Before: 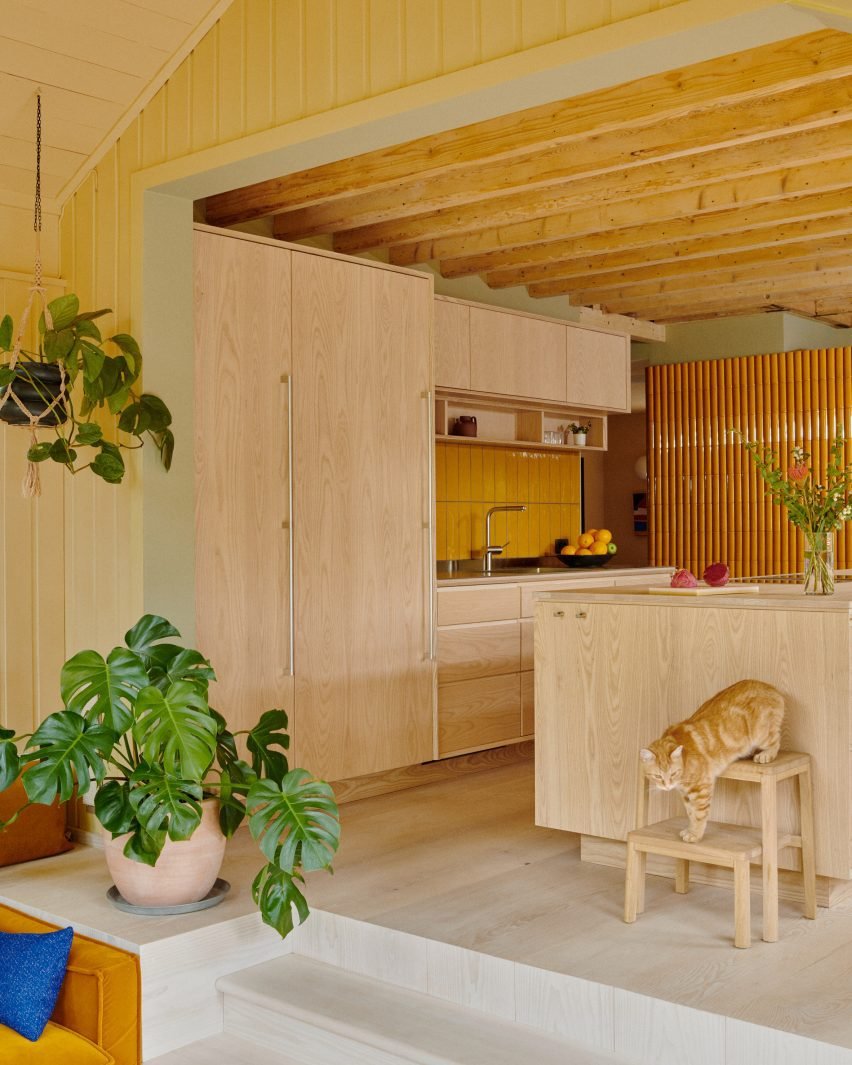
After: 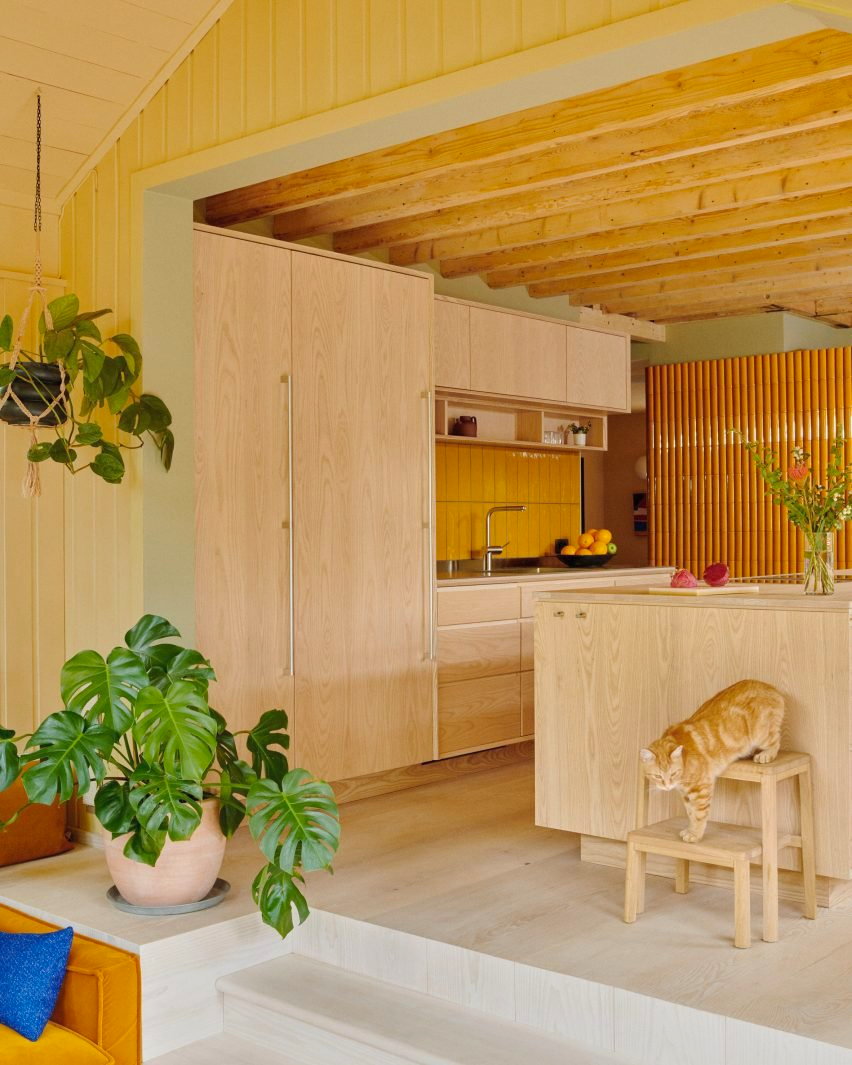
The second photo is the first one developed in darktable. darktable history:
contrast brightness saturation: contrast 0.03, brightness 0.063, saturation 0.127
